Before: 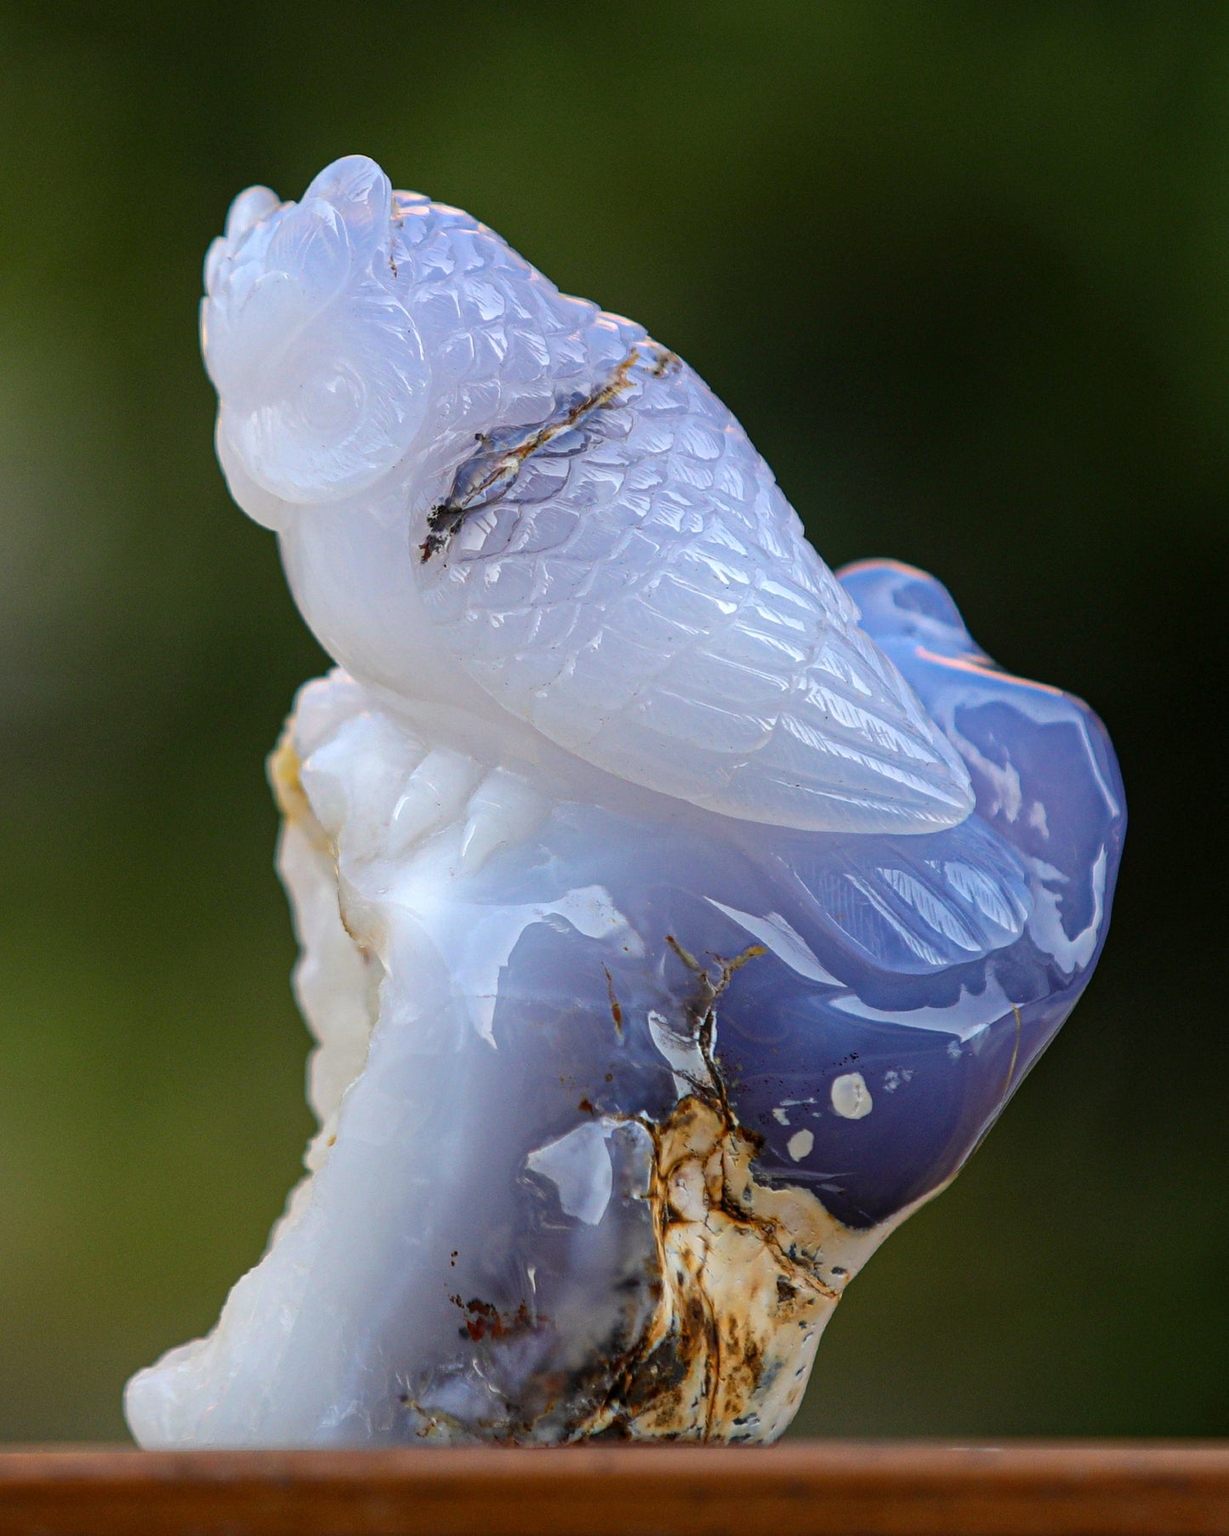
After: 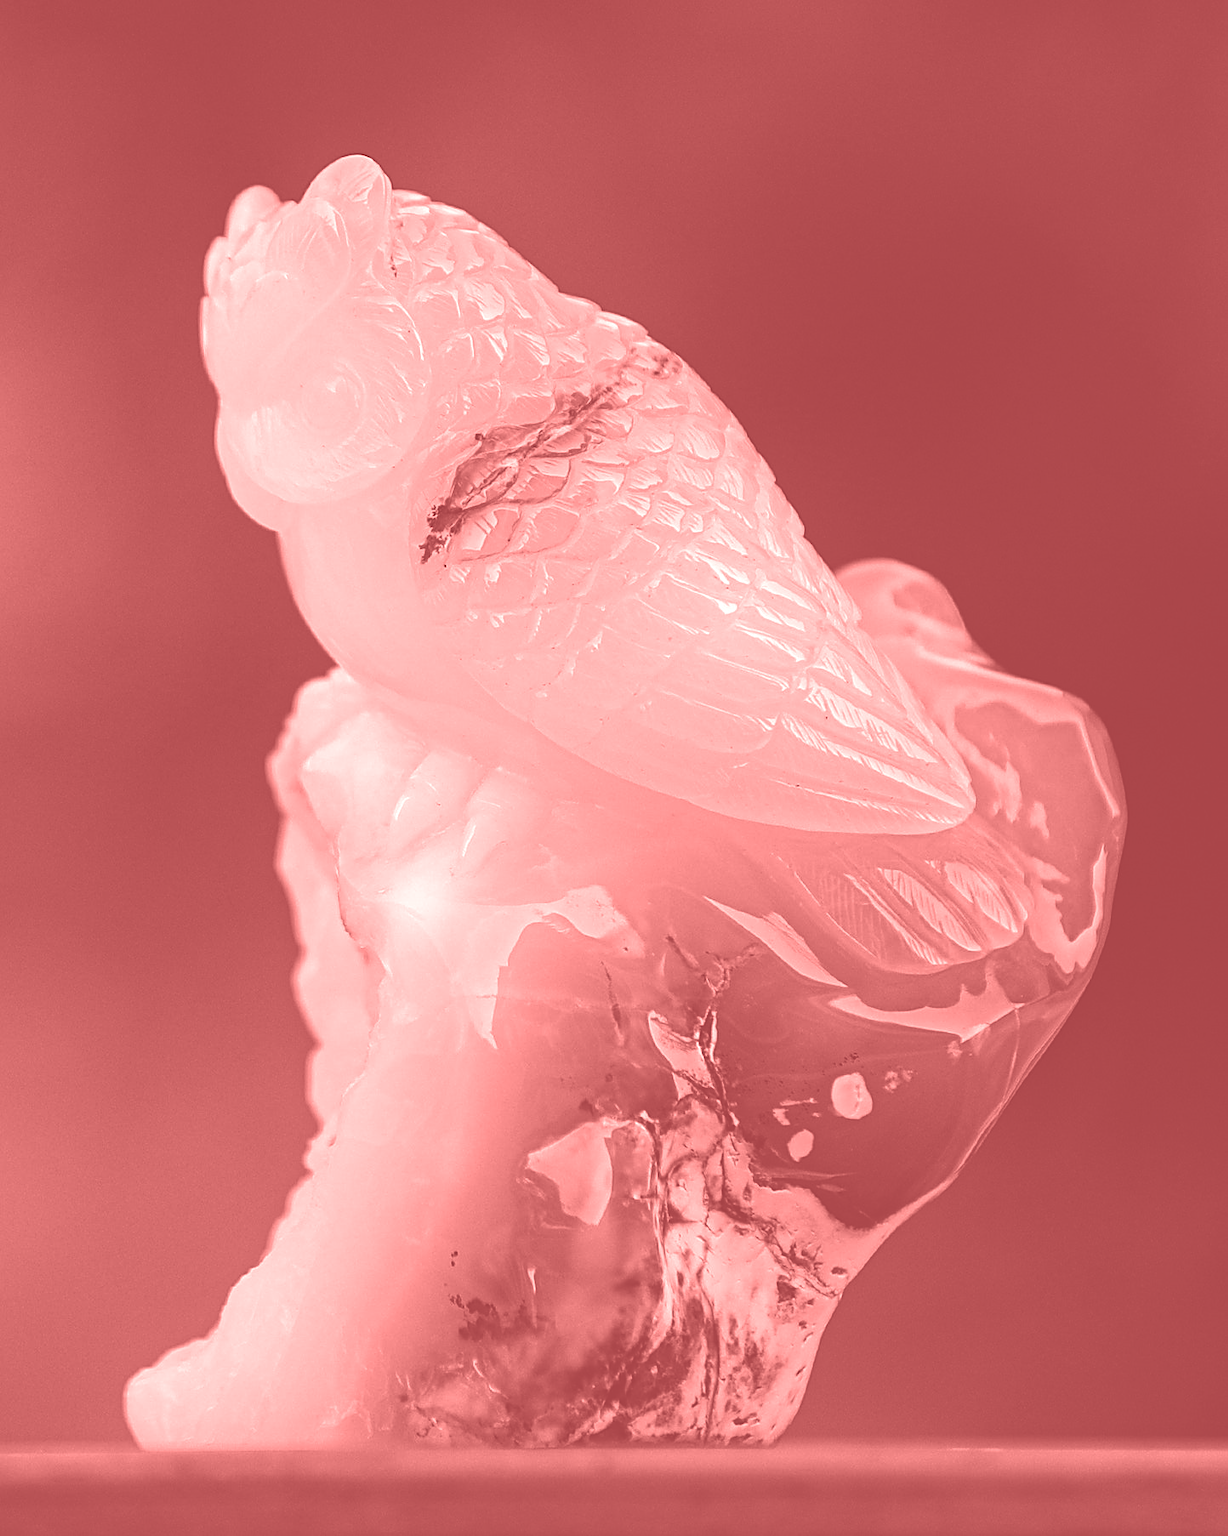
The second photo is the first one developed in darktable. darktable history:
exposure: black level correction -0.062, exposure -0.05 EV, compensate highlight preservation false
sharpen: on, module defaults
color correction: highlights a* -4.28, highlights b* 6.53
colorize: saturation 60%, source mix 100%
